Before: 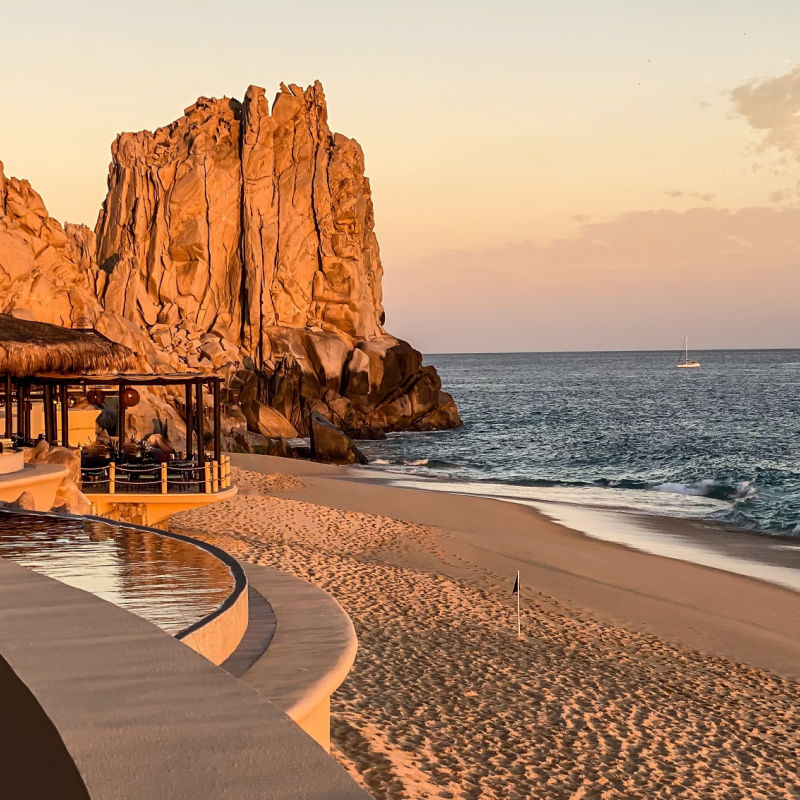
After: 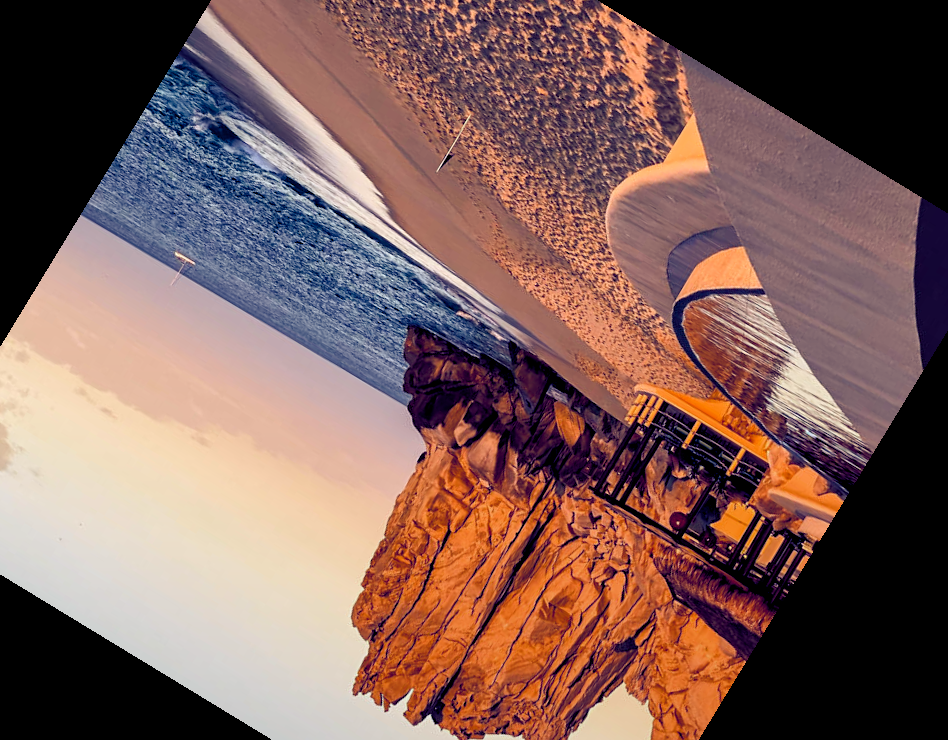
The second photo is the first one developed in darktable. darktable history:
color balance rgb: shadows lift › luminance -41.13%, shadows lift › chroma 14.13%, shadows lift › hue 260°, power › luminance -3.76%, power › chroma 0.56%, power › hue 40.37°, highlights gain › luminance 16.81%, highlights gain › chroma 2.94%, highlights gain › hue 260°, global offset › luminance -0.29%, global offset › chroma 0.31%, global offset › hue 260°, perceptual saturation grading › global saturation 20%, perceptual saturation grading › highlights -13.92%, perceptual saturation grading › shadows 50%
crop and rotate: angle 148.68°, left 9.111%, top 15.603%, right 4.588%, bottom 17.041%
graduated density: rotation -180°, offset 27.42
